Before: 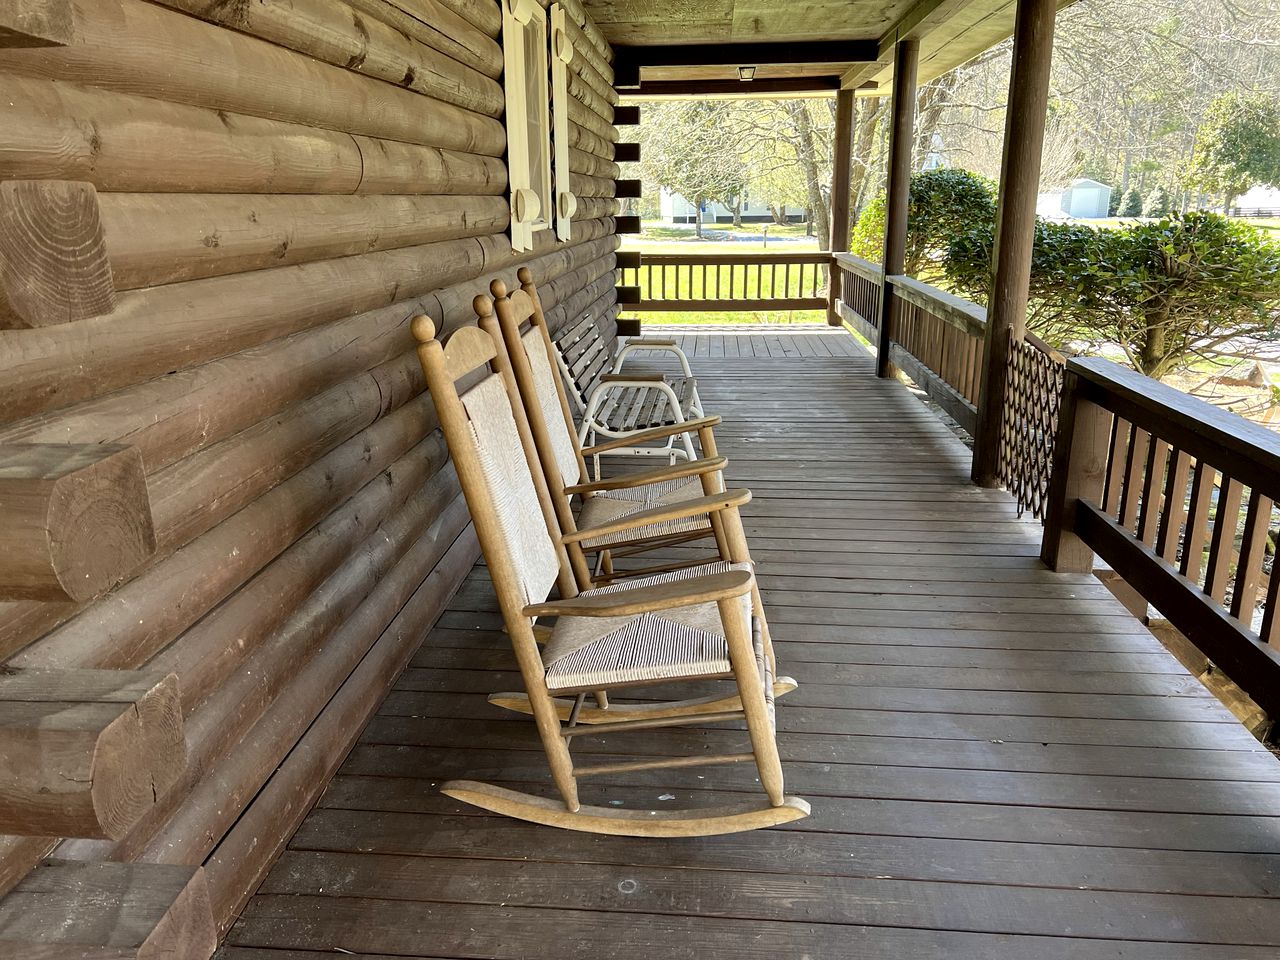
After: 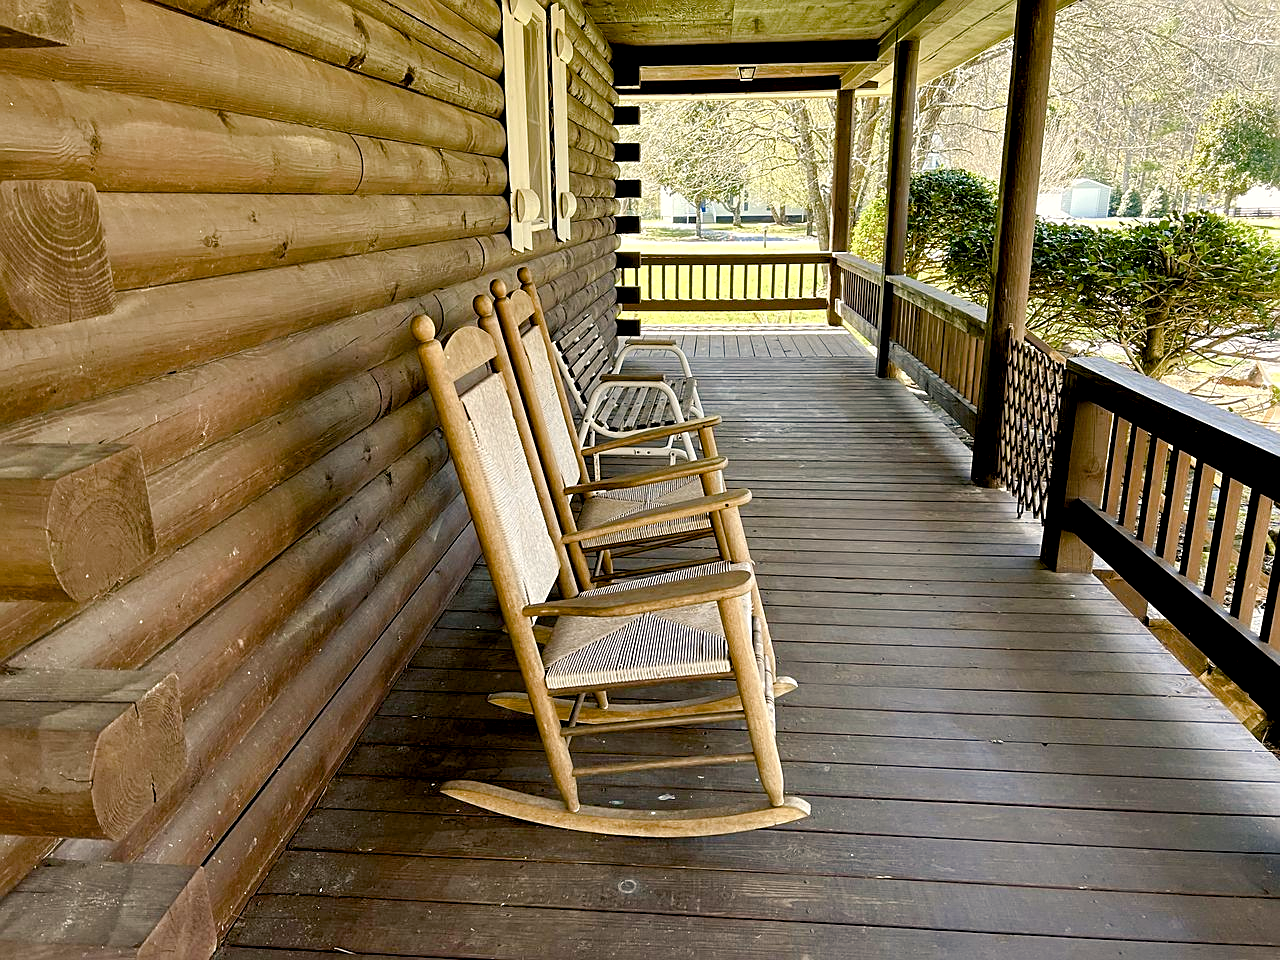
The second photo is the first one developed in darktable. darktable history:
sharpen: on, module defaults
exposure: black level correction 0.009, exposure 0.111 EV, compensate exposure bias true, compensate highlight preservation false
color balance rgb: shadows lift › chroma 2.012%, shadows lift › hue 247.42°, highlights gain › chroma 3.016%, highlights gain › hue 73.71°, perceptual saturation grading › global saturation 0.282%, perceptual saturation grading › highlights -29.129%, perceptual saturation grading › mid-tones 28.777%, perceptual saturation grading › shadows 58.82%, global vibrance 20%
